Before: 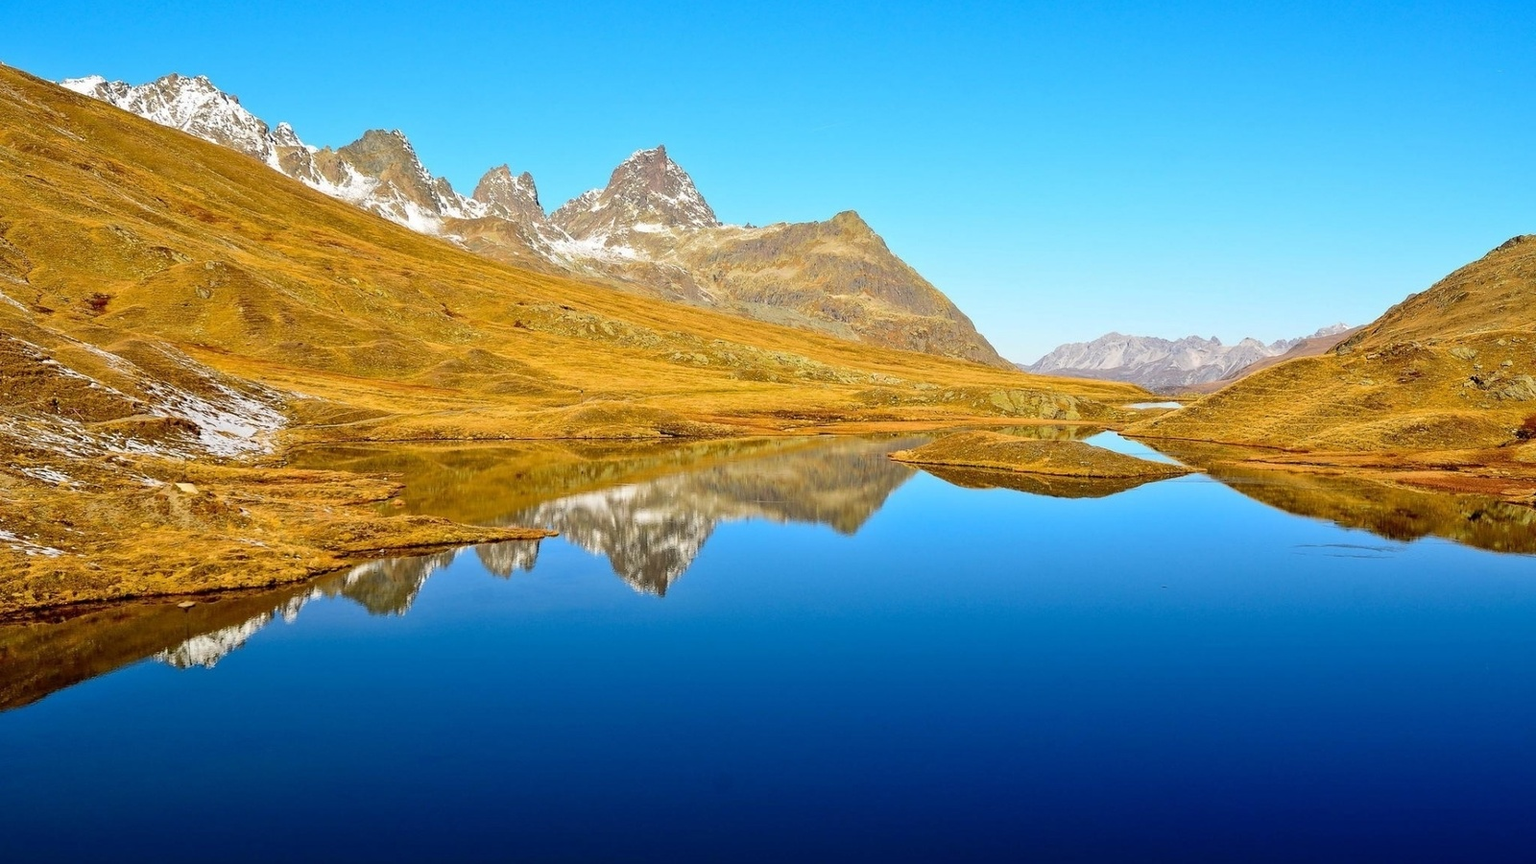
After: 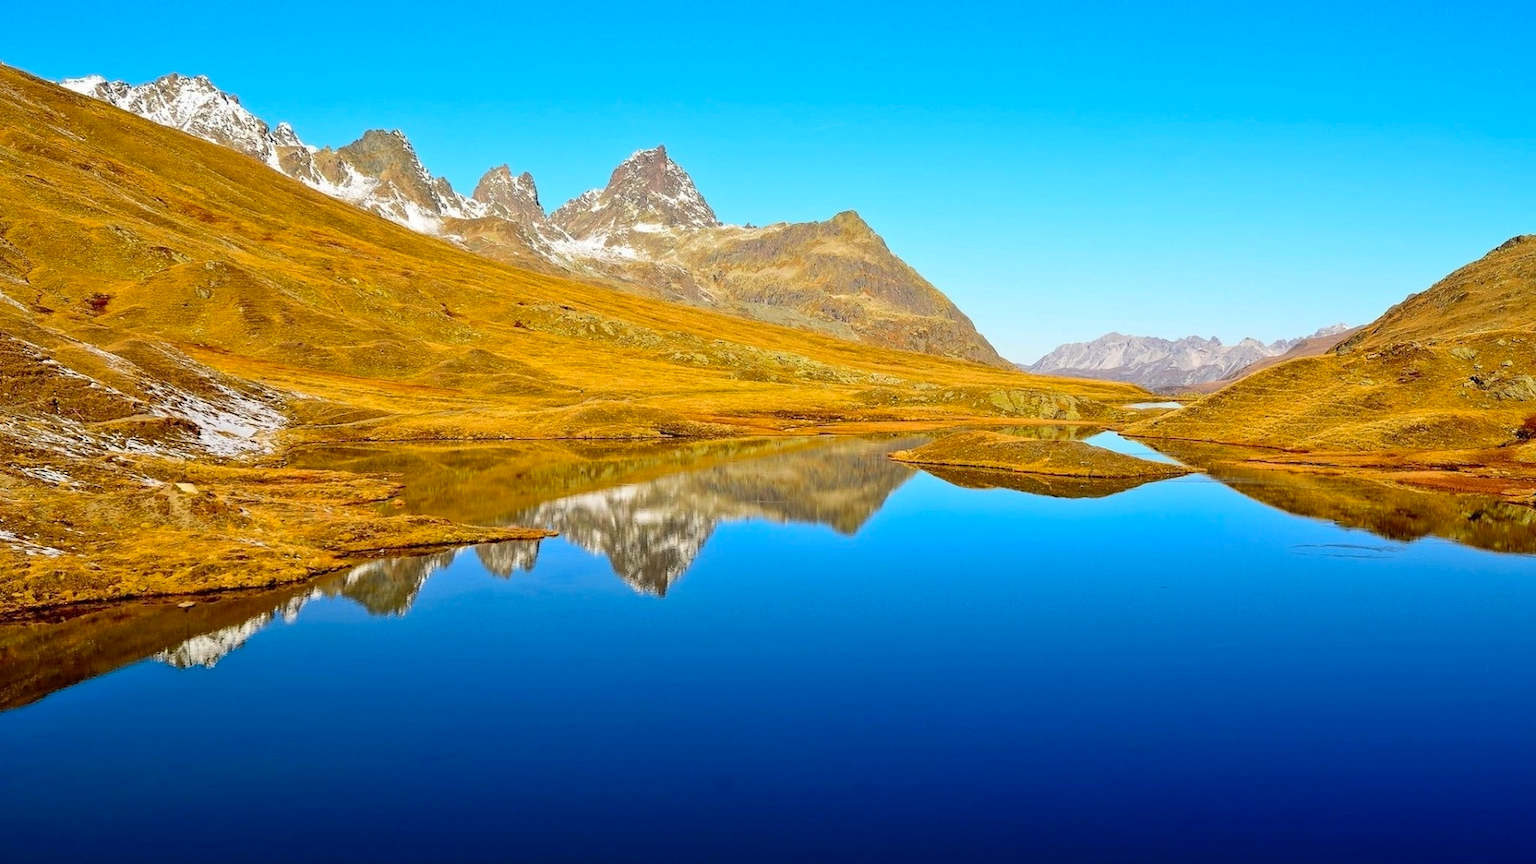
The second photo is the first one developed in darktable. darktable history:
contrast brightness saturation: contrast 0.039, saturation 0.157
